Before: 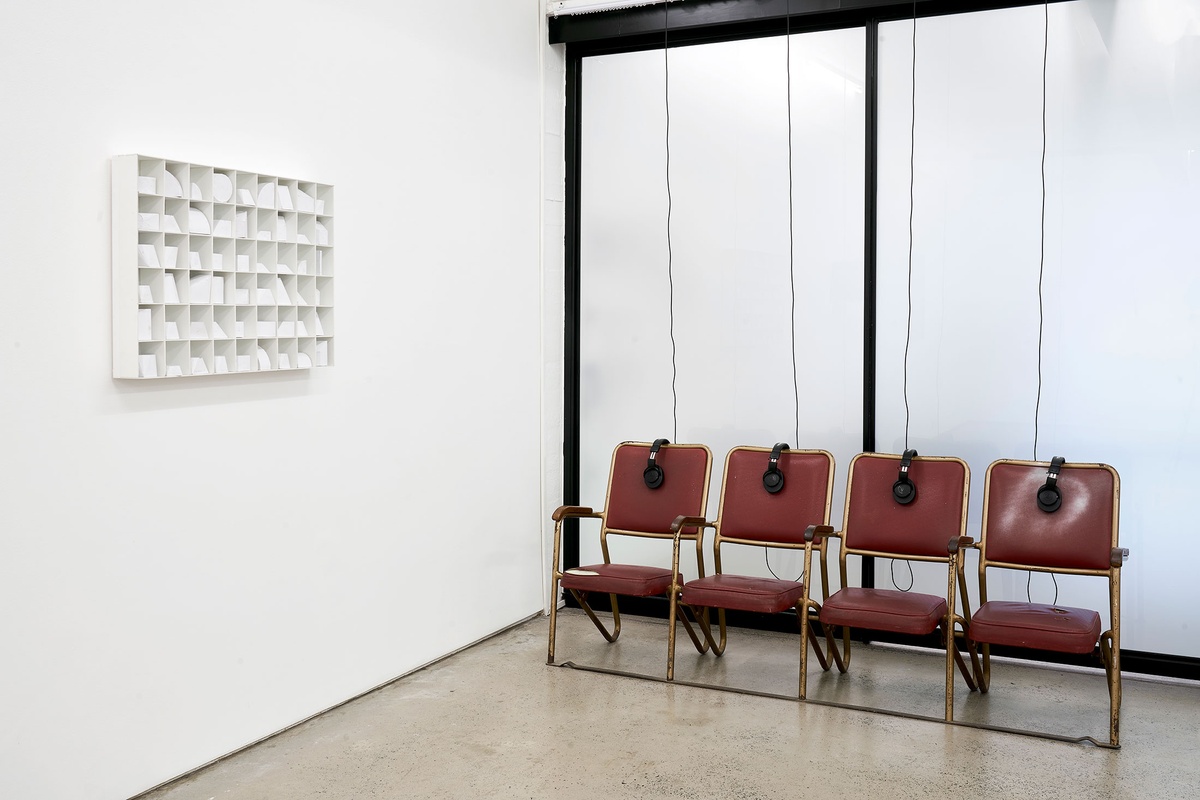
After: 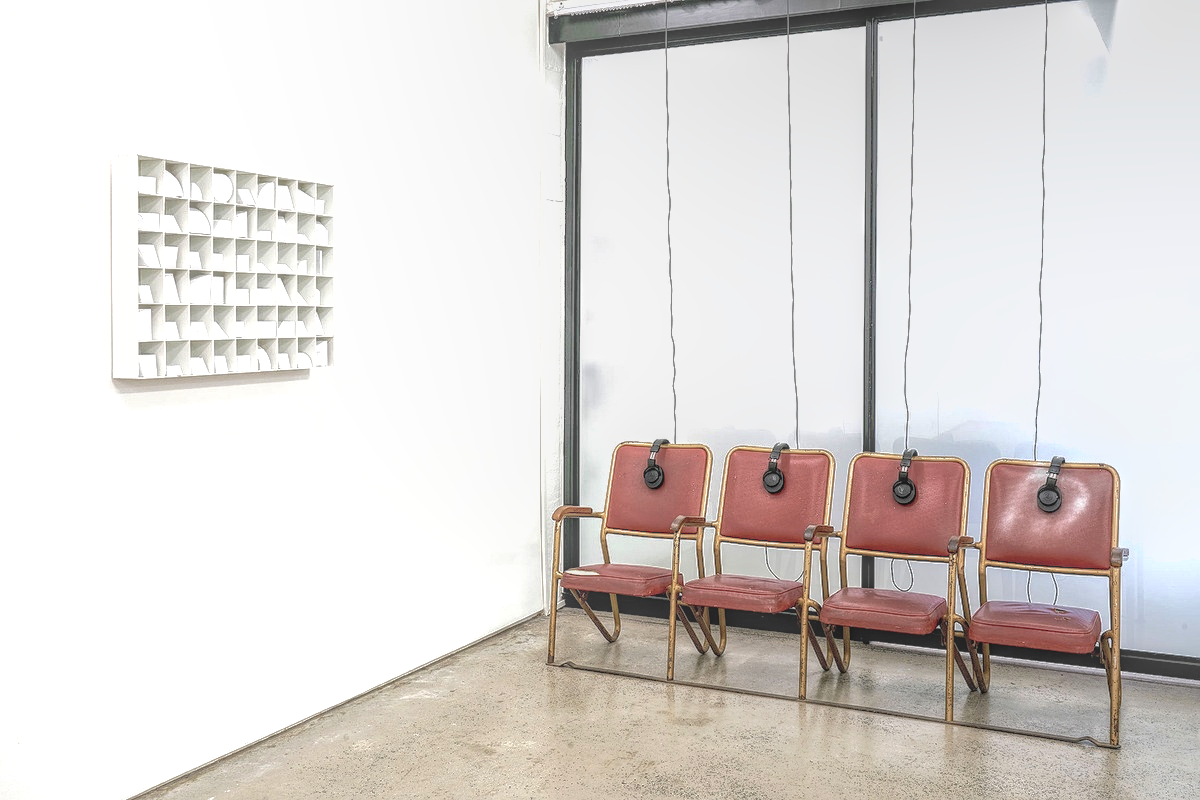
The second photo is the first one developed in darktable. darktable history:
sharpen: radius 1.223, amount 0.305, threshold 0.08
shadows and highlights: on, module defaults
tone curve: curves: ch0 [(0, 0) (0.55, 0.716) (0.841, 0.969)], color space Lab, independent channels, preserve colors none
local contrast: highlights 20%, shadows 29%, detail 200%, midtone range 0.2
